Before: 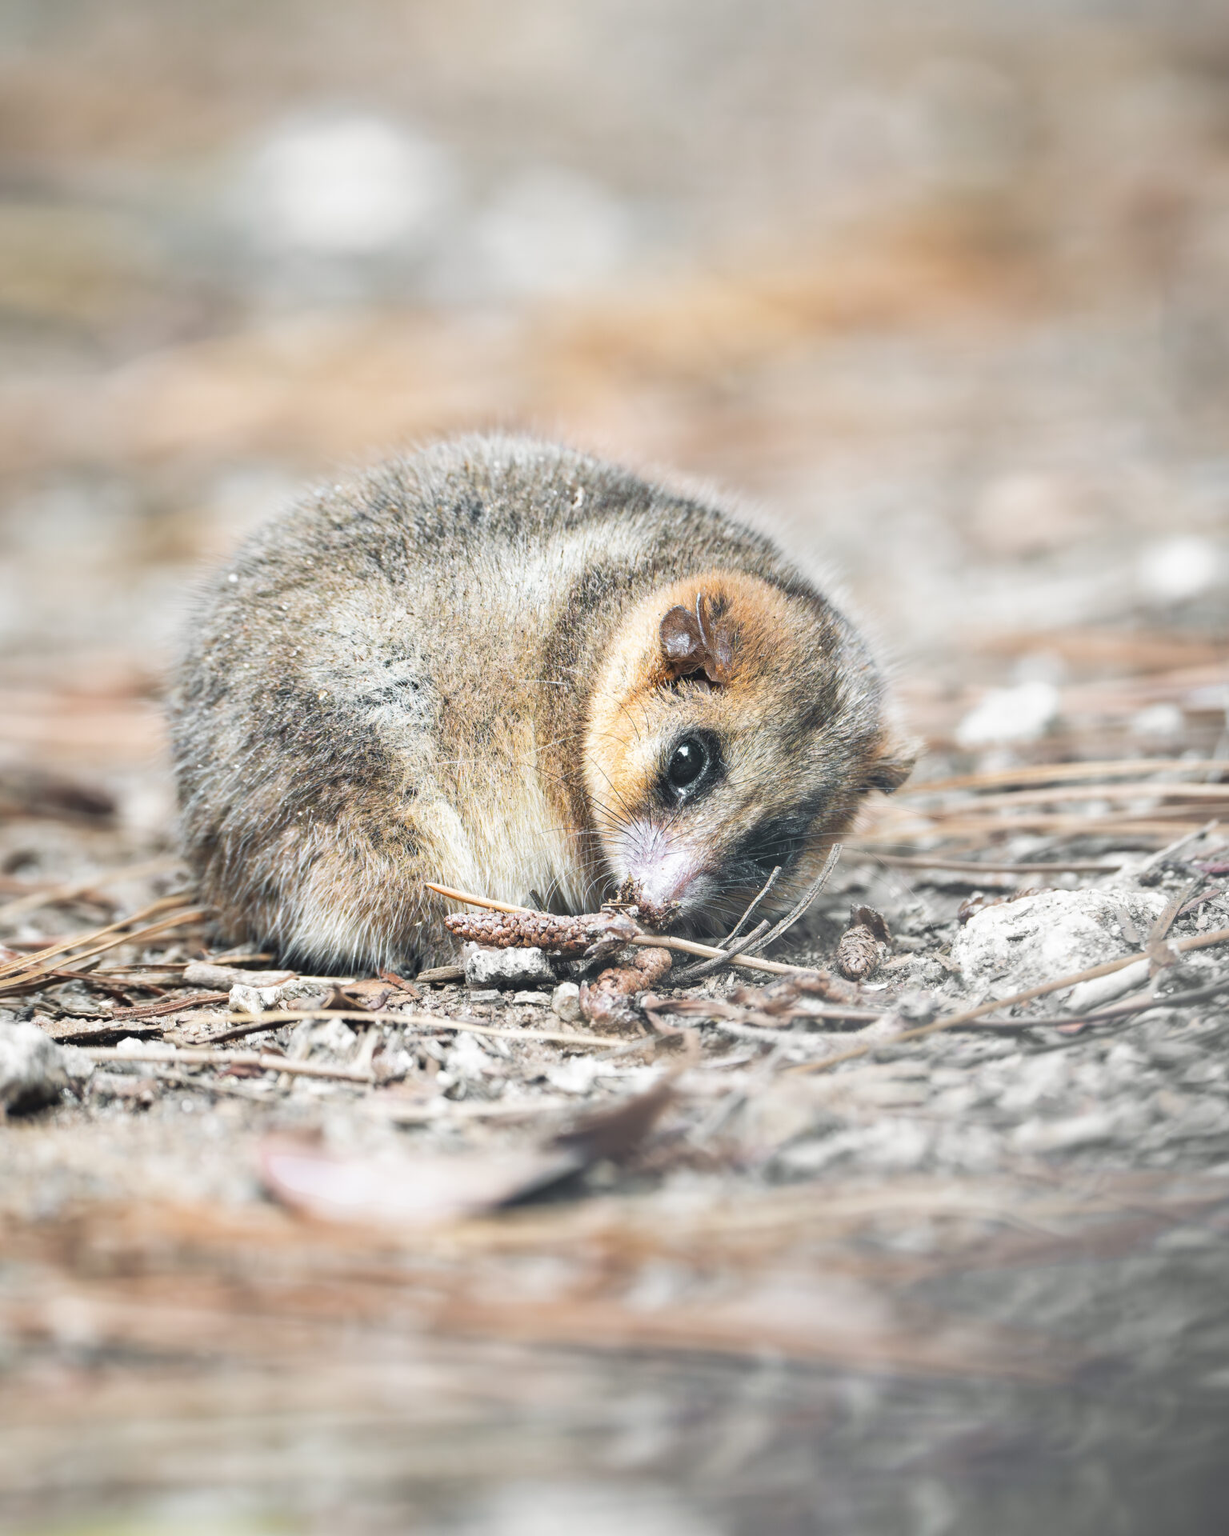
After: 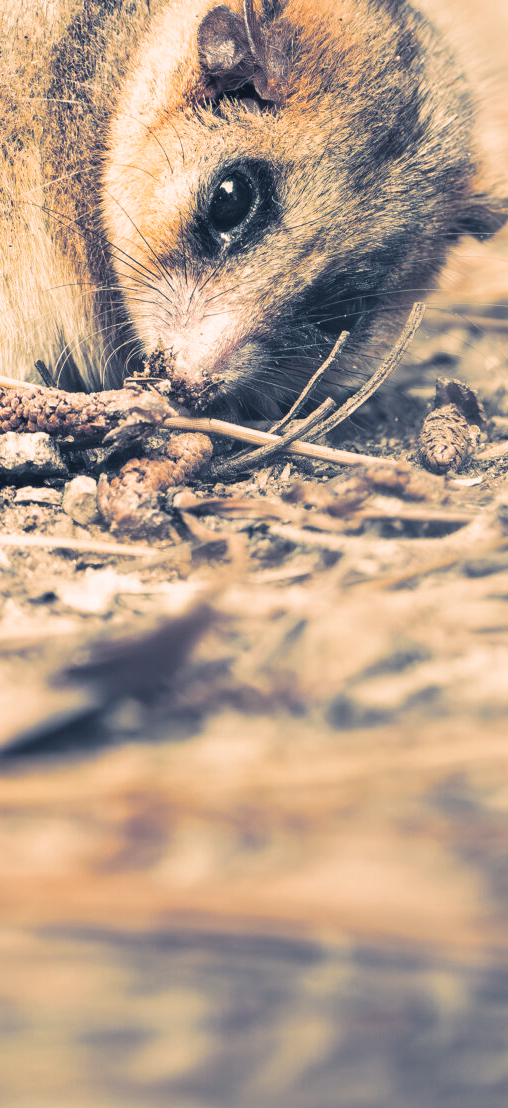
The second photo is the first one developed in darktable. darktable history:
crop: left 40.878%, top 39.176%, right 25.993%, bottom 3.081%
split-toning: shadows › hue 226.8°, shadows › saturation 0.56, highlights › hue 28.8°, balance -40, compress 0%
color correction: saturation 0.99
white balance: red 1.123, blue 0.83
